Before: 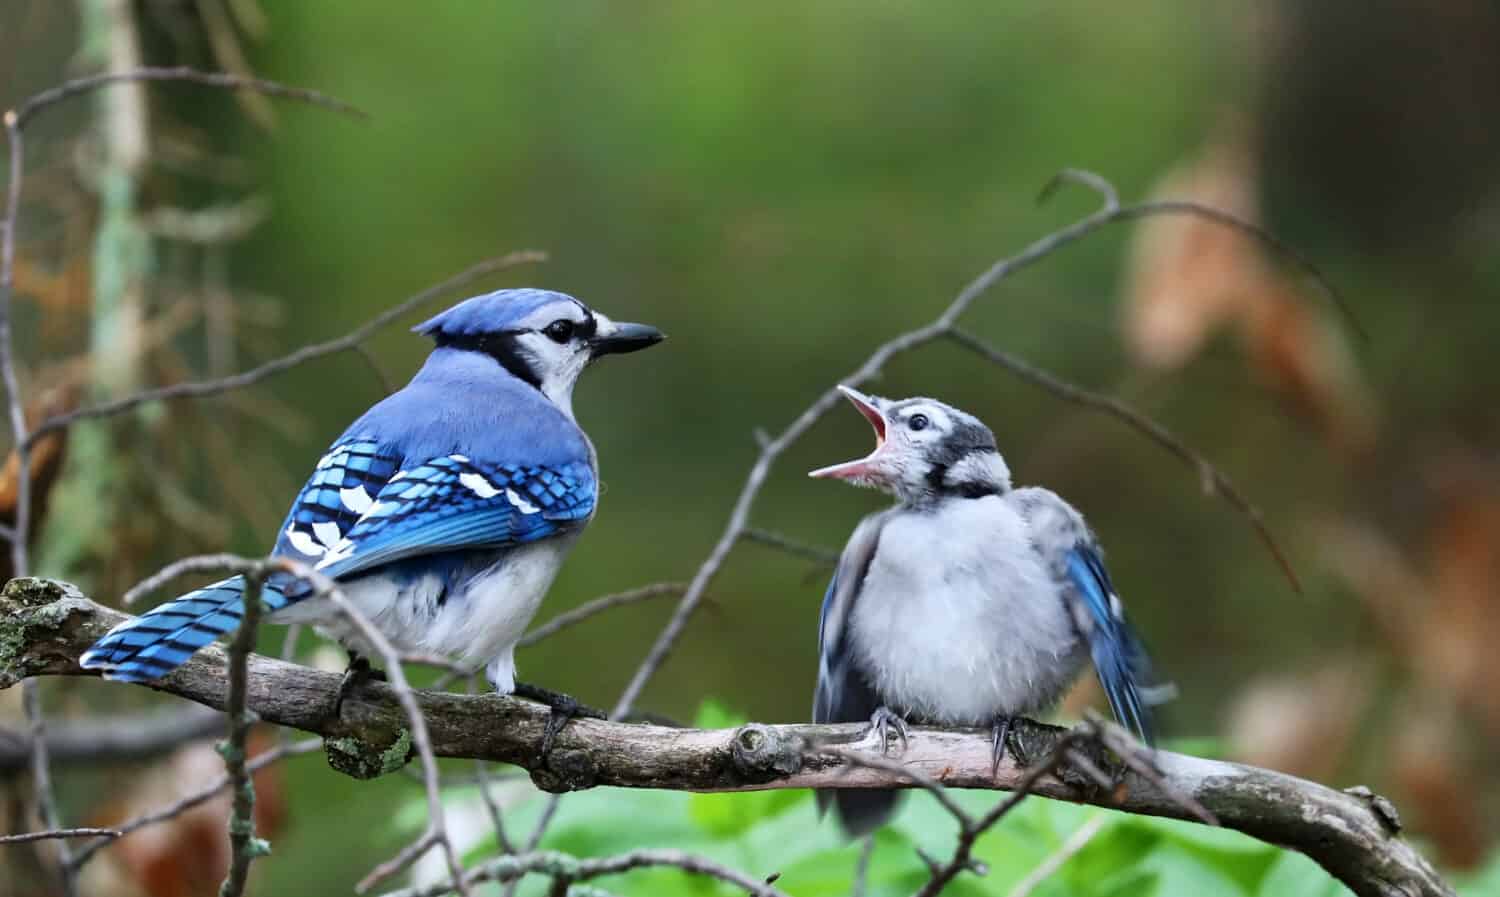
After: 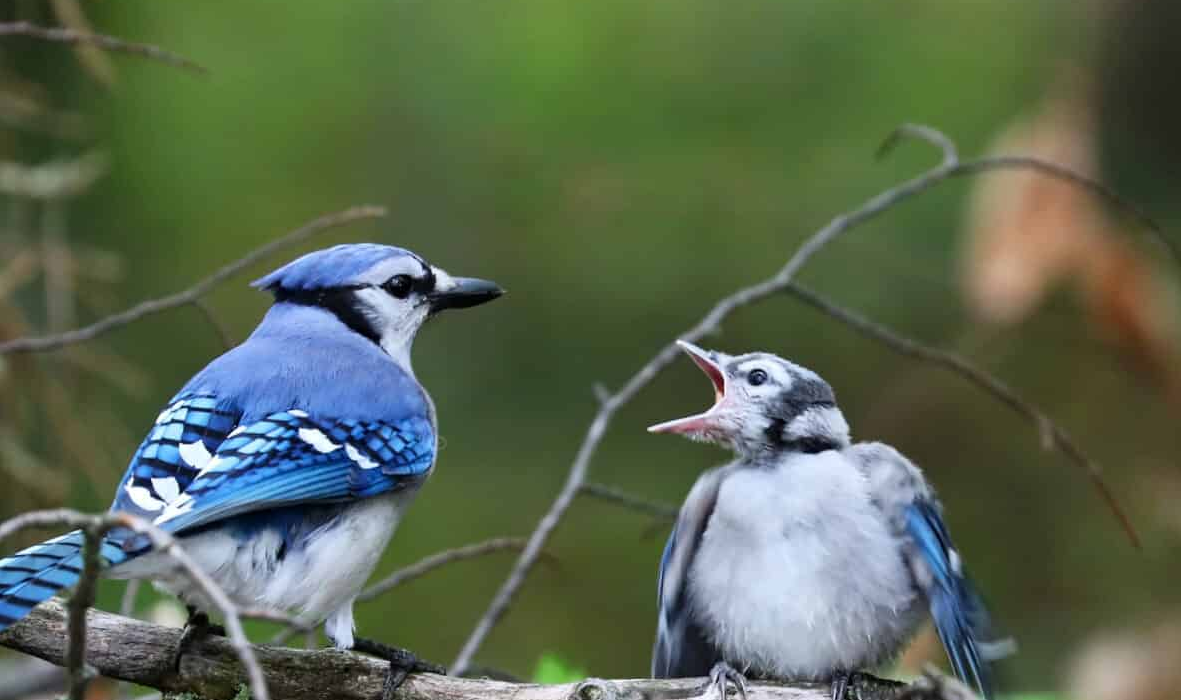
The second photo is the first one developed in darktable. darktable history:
crop and rotate: left 10.745%, top 5.044%, right 10.469%, bottom 16.877%
